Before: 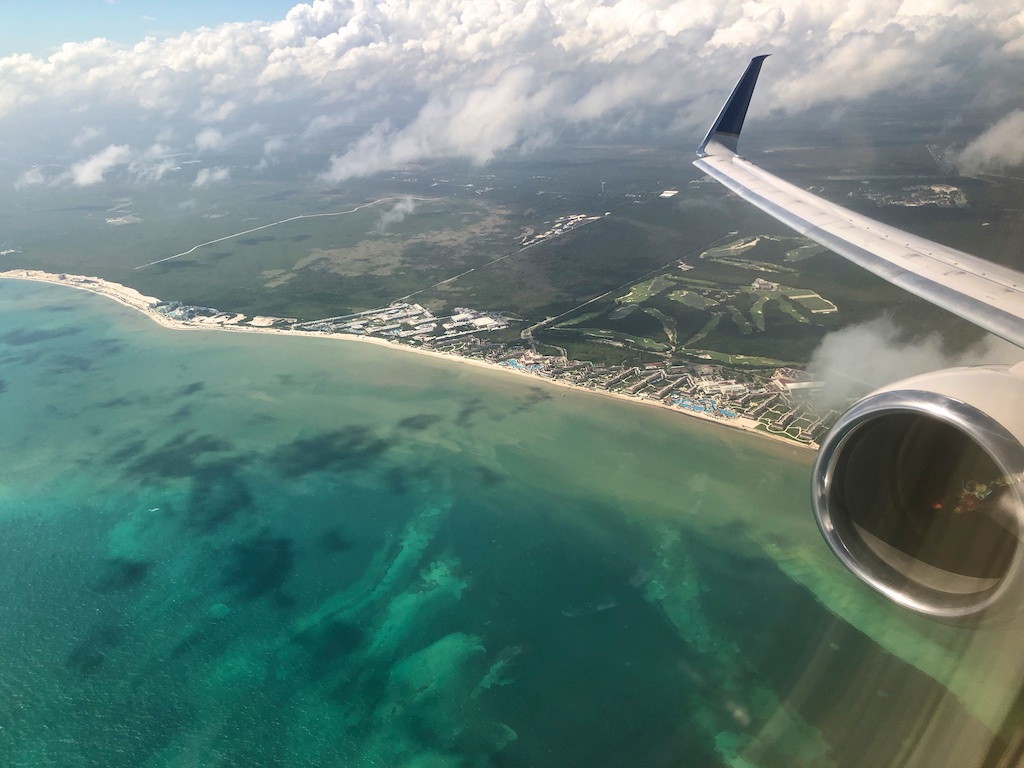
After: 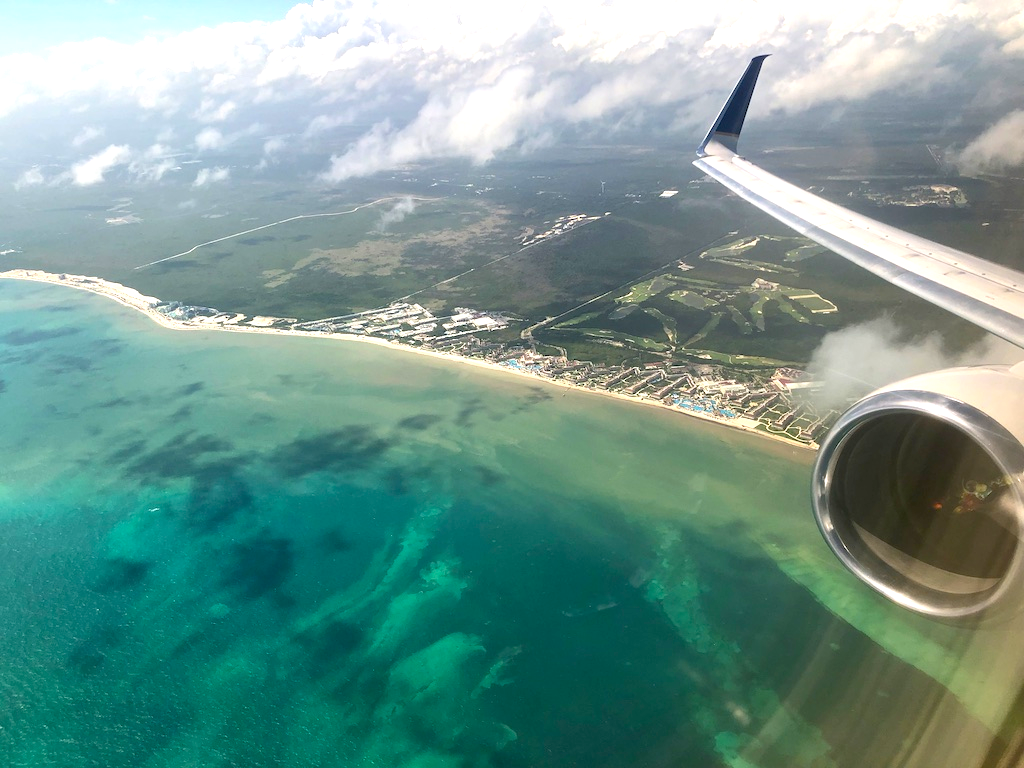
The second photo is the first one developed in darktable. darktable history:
exposure: black level correction 0.005, exposure 0.417 EV, compensate highlight preservation false
color balance rgb: linear chroma grading › global chroma 3.45%, perceptual saturation grading › global saturation 11.24%, perceptual brilliance grading › global brilliance 3.04%, global vibrance 2.8%
